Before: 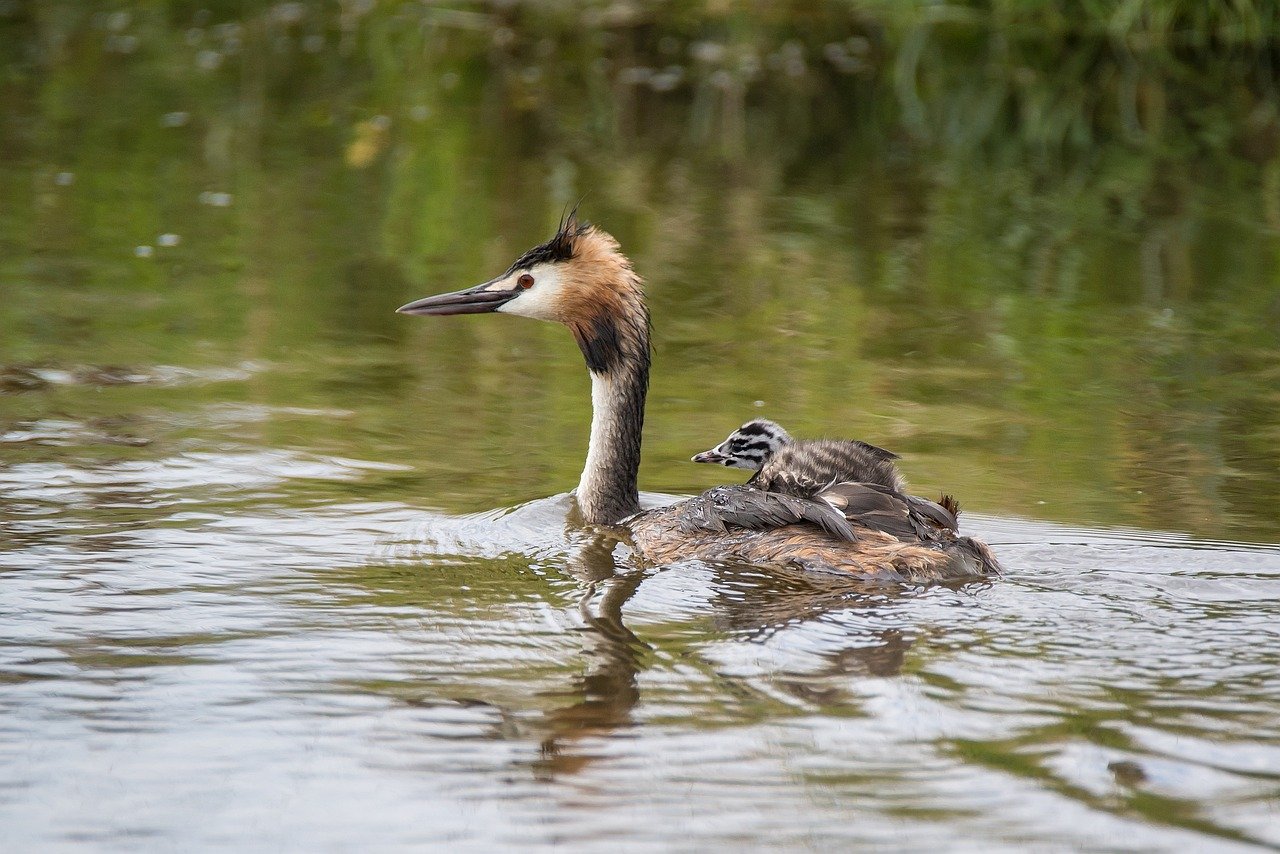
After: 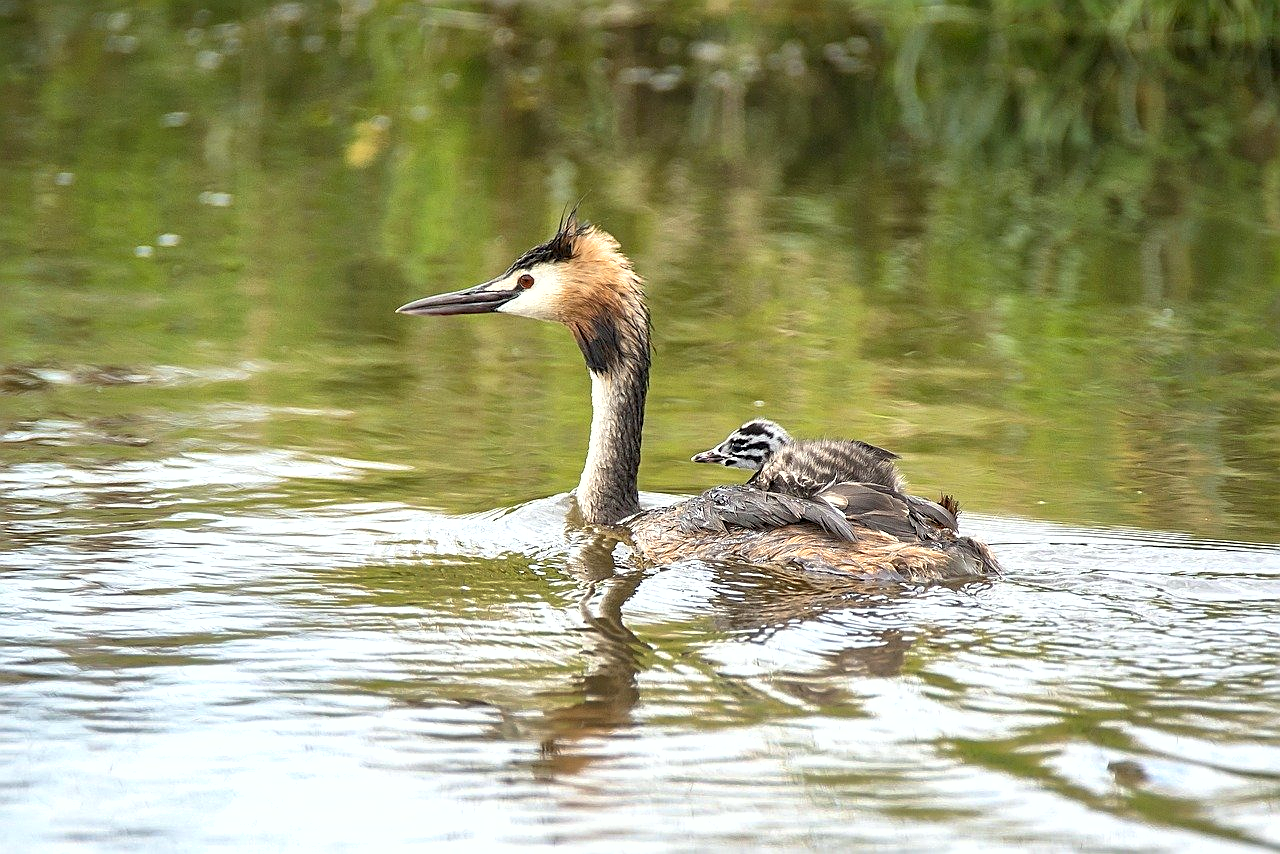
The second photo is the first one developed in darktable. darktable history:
contrast brightness saturation: contrast 0.15, brightness 0.05
exposure: exposure 0.648 EV, compensate highlight preservation false
color correction: highlights a* -2.68, highlights b* 2.57
shadows and highlights: on, module defaults
sharpen: on, module defaults
